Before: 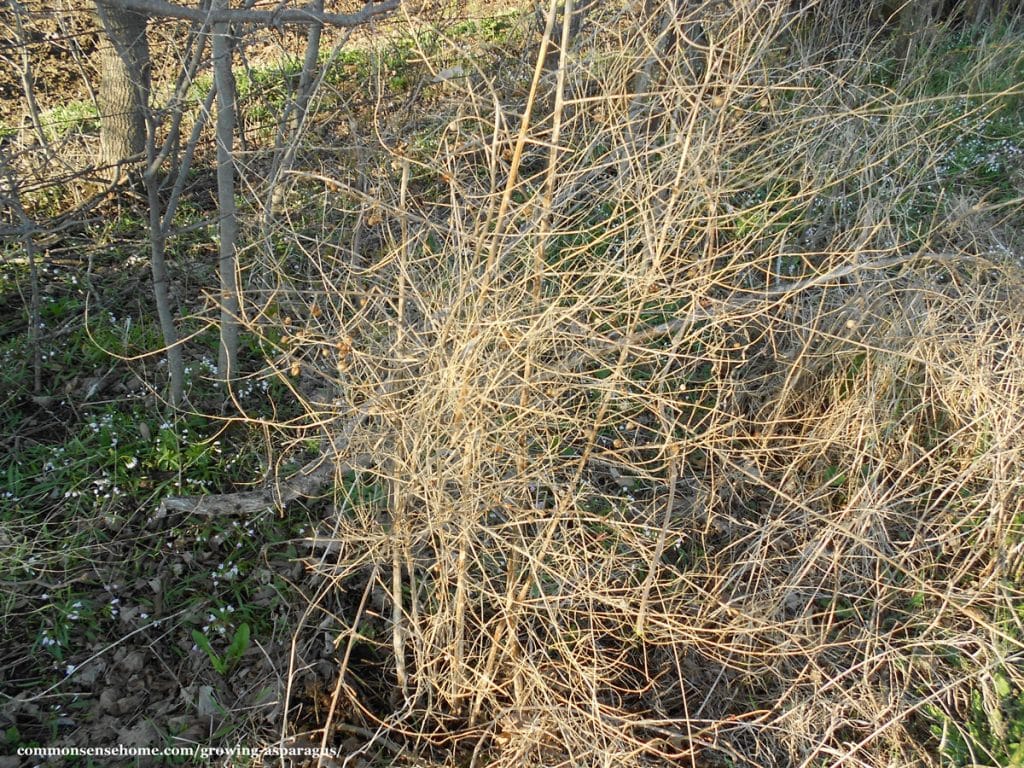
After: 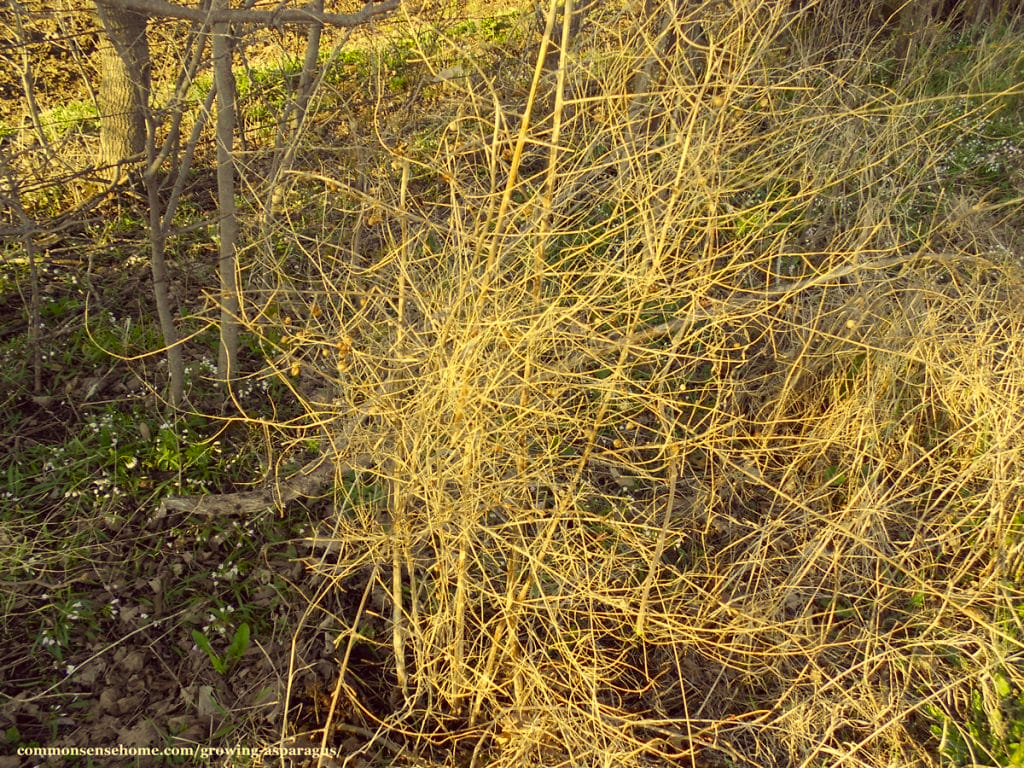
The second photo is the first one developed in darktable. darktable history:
color correction: highlights a* -0.38, highlights b* 39.84, shadows a* 9.95, shadows b* -0.779
